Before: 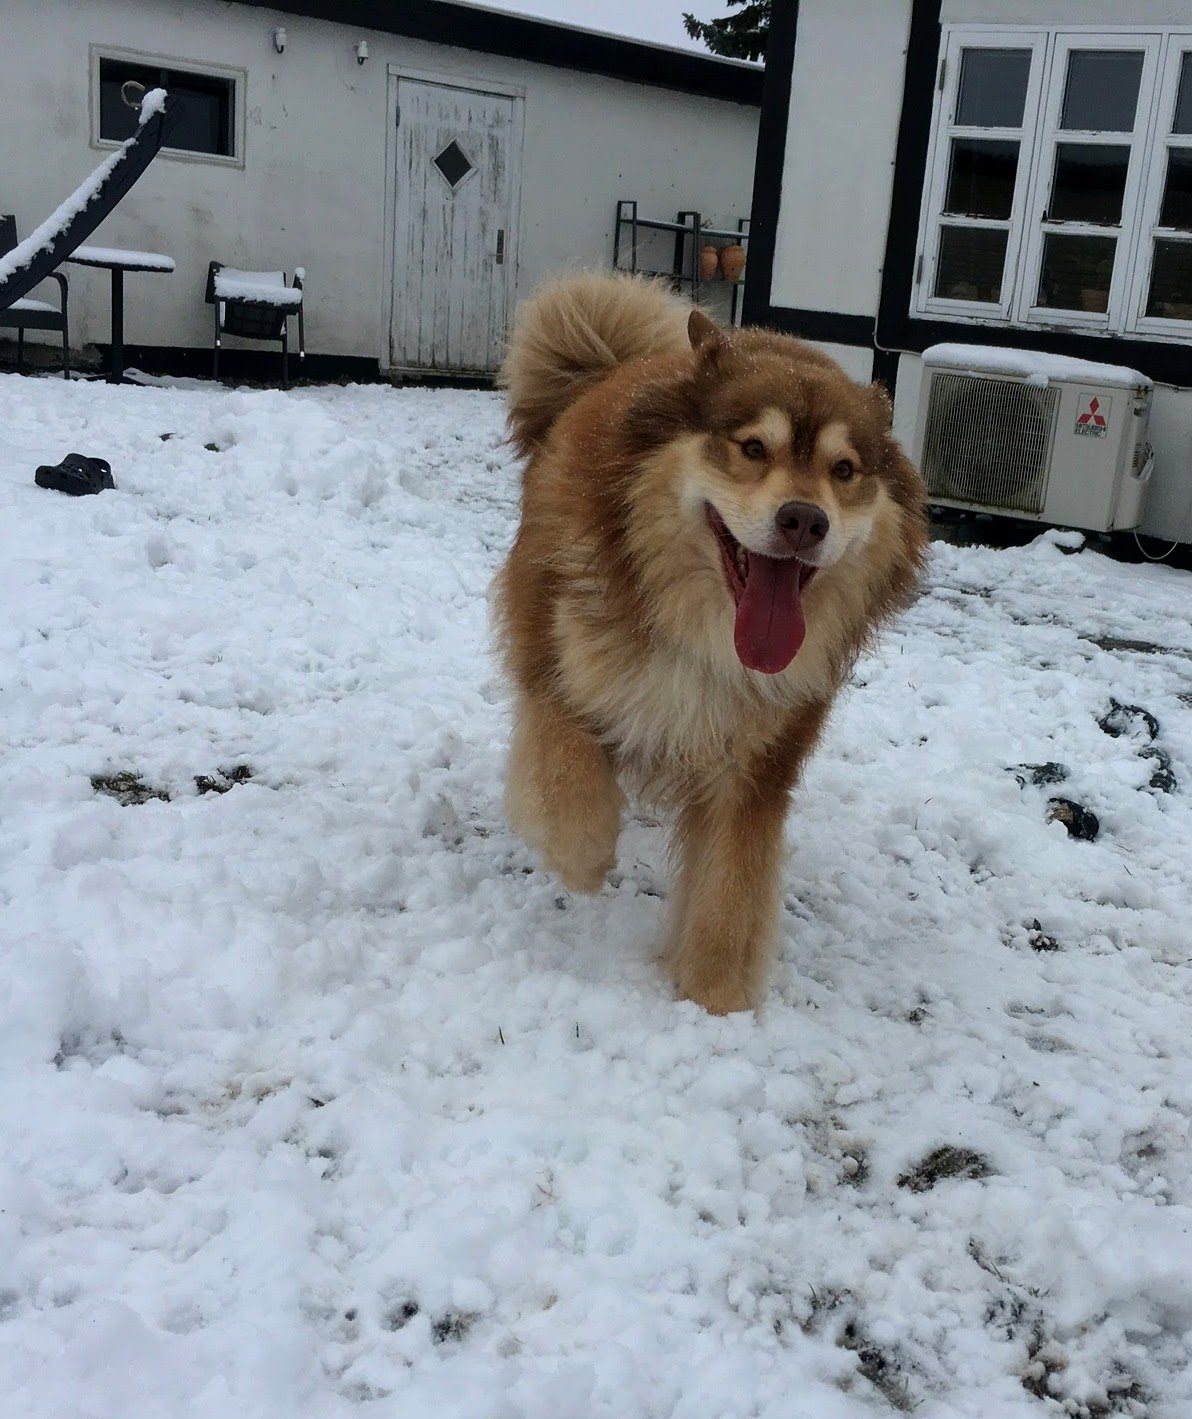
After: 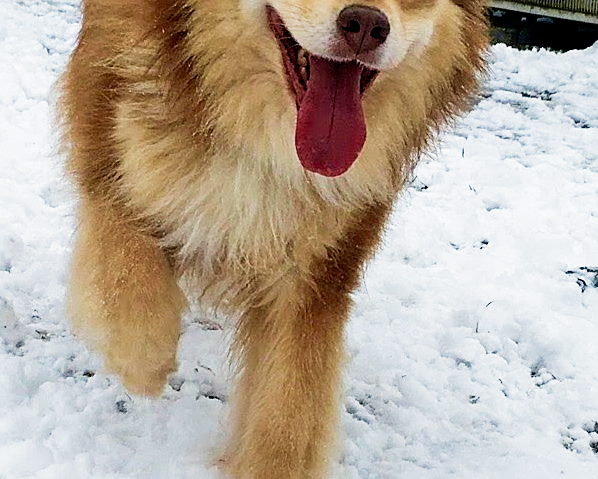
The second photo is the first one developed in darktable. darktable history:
exposure: exposure 0.129 EV, compensate highlight preservation false
crop: left 36.837%, top 35.039%, right 12.924%, bottom 31.182%
velvia: strength 44.38%
sharpen: on, module defaults
filmic rgb: middle gray luminance 9.09%, black relative exposure -10.58 EV, white relative exposure 3.43 EV, target black luminance 0%, hardness 5.97, latitude 59.52%, contrast 1.087, highlights saturation mix 4.64%, shadows ↔ highlights balance 29.53%, add noise in highlights 0.001, preserve chrominance no, color science v3 (2019), use custom middle-gray values true, contrast in highlights soft
levels: levels [0, 0.498, 1]
